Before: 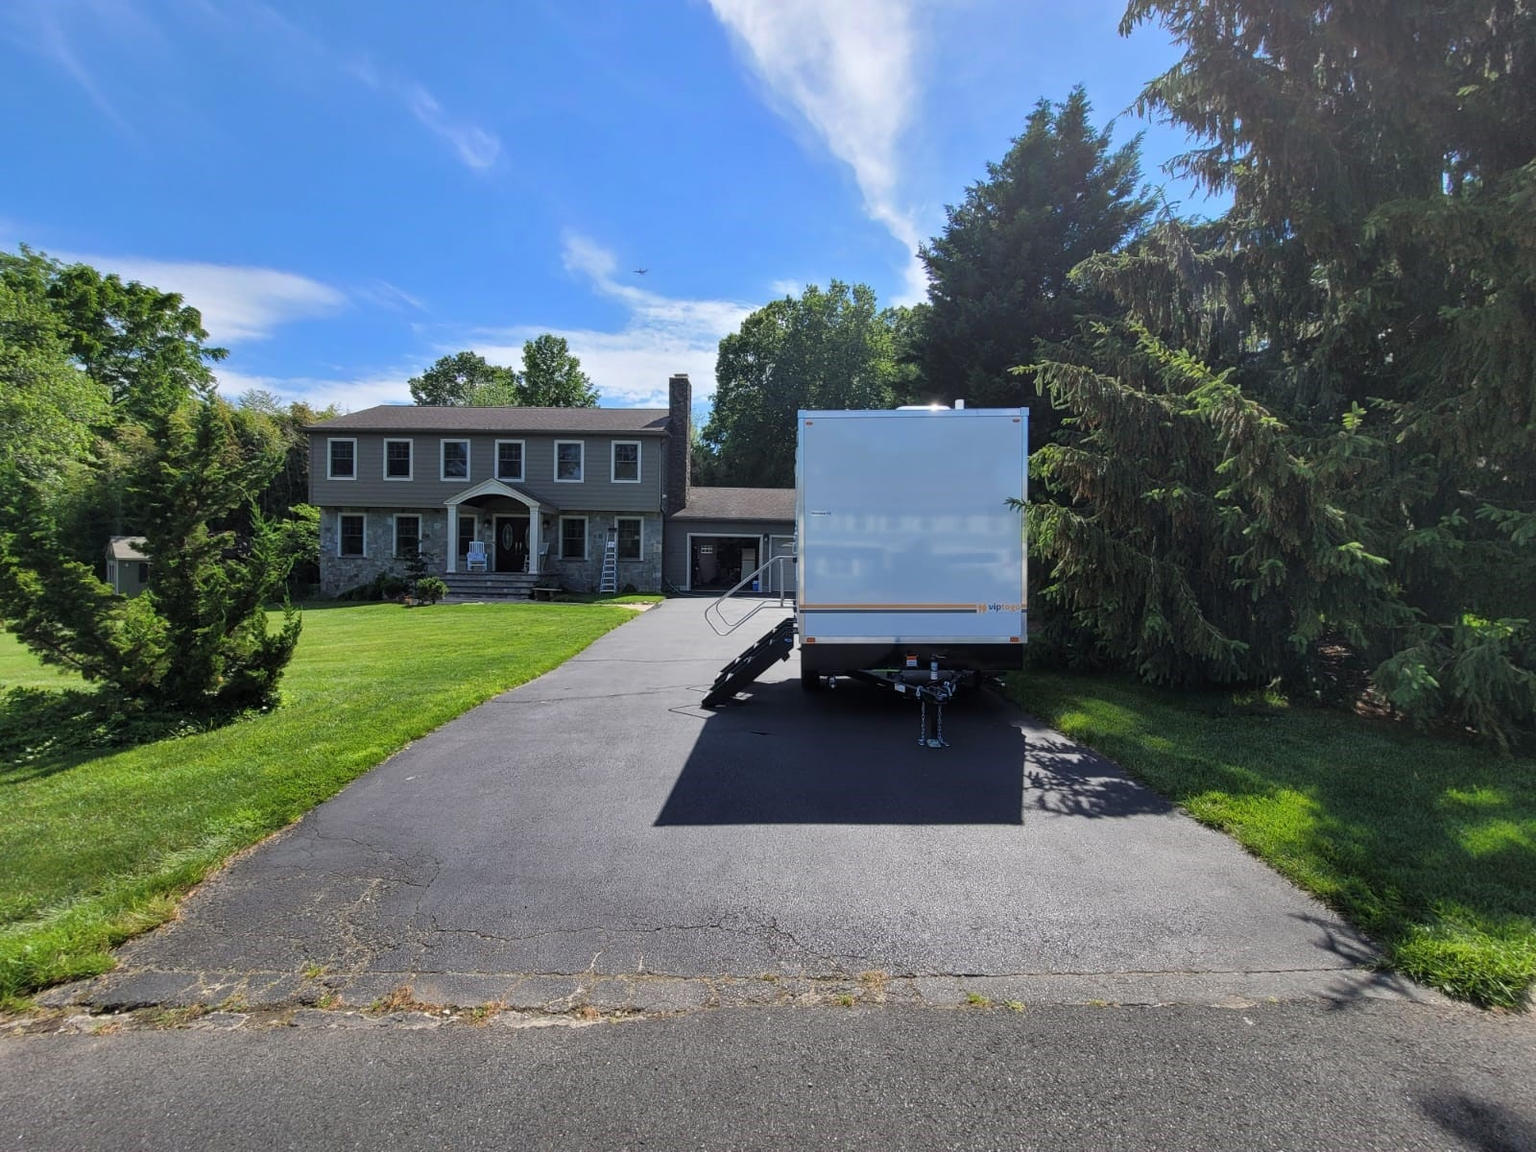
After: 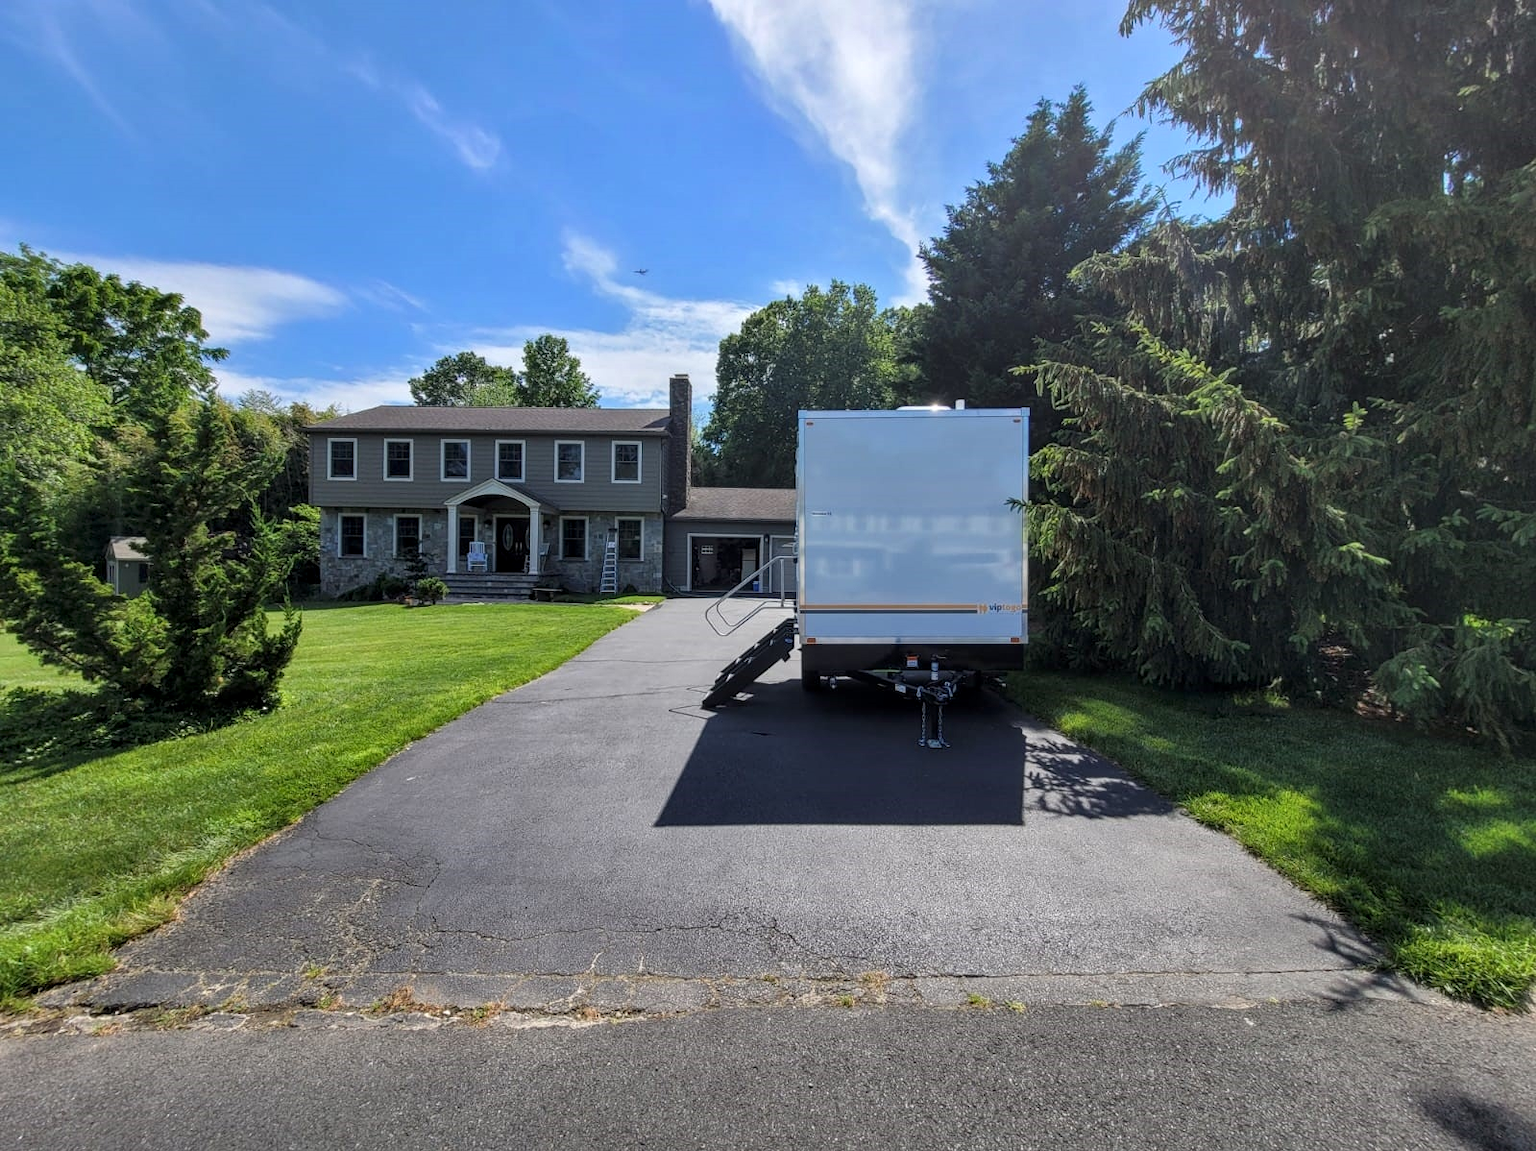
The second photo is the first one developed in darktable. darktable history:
local contrast: on, module defaults
sharpen: radius 2.883, amount 0.868, threshold 47.523
